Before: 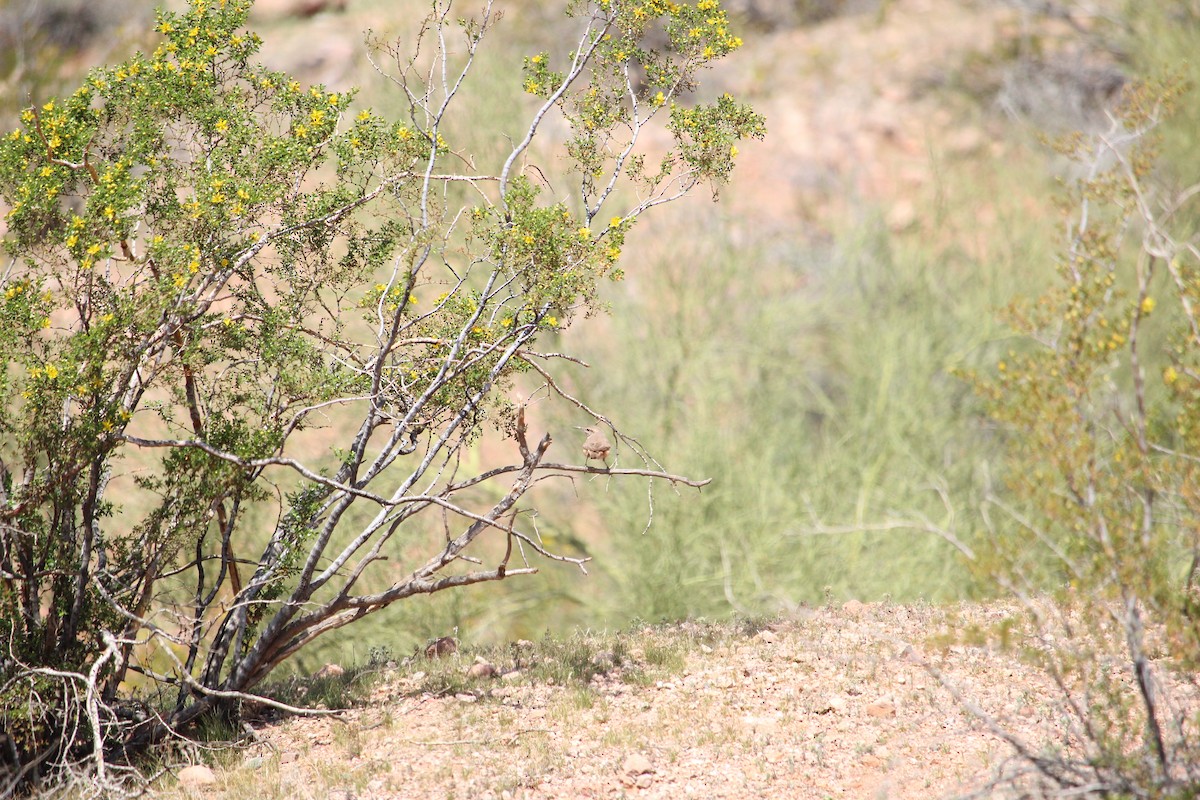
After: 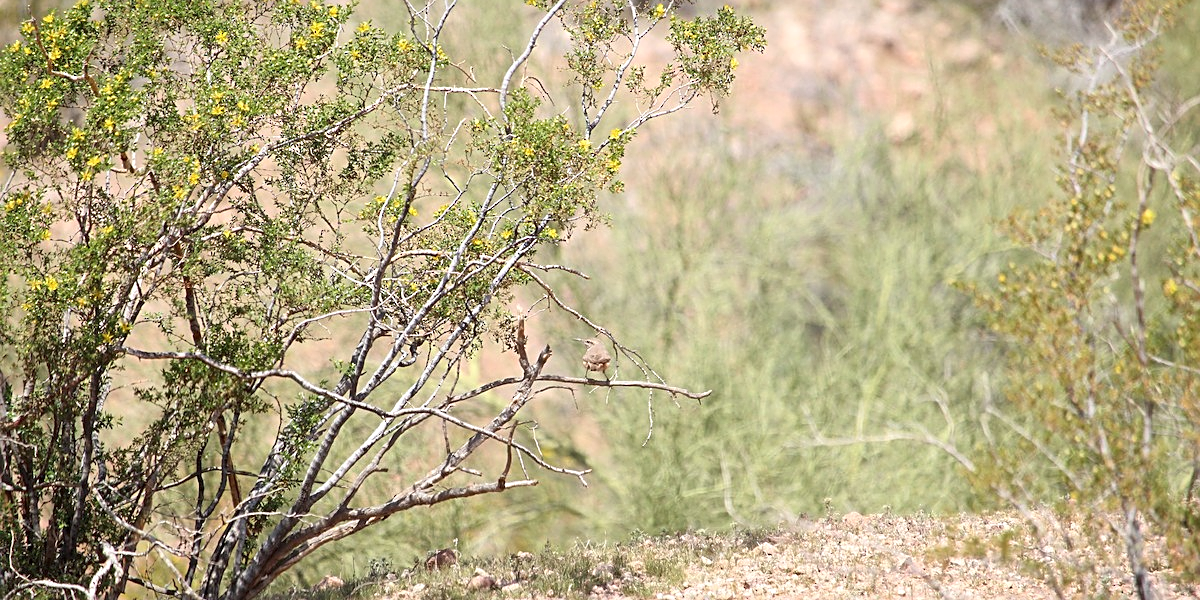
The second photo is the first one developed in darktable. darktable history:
local contrast: mode bilateral grid, contrast 20, coarseness 50, detail 132%, midtone range 0.2
sharpen: on, module defaults
crop: top 11.038%, bottom 13.962%
